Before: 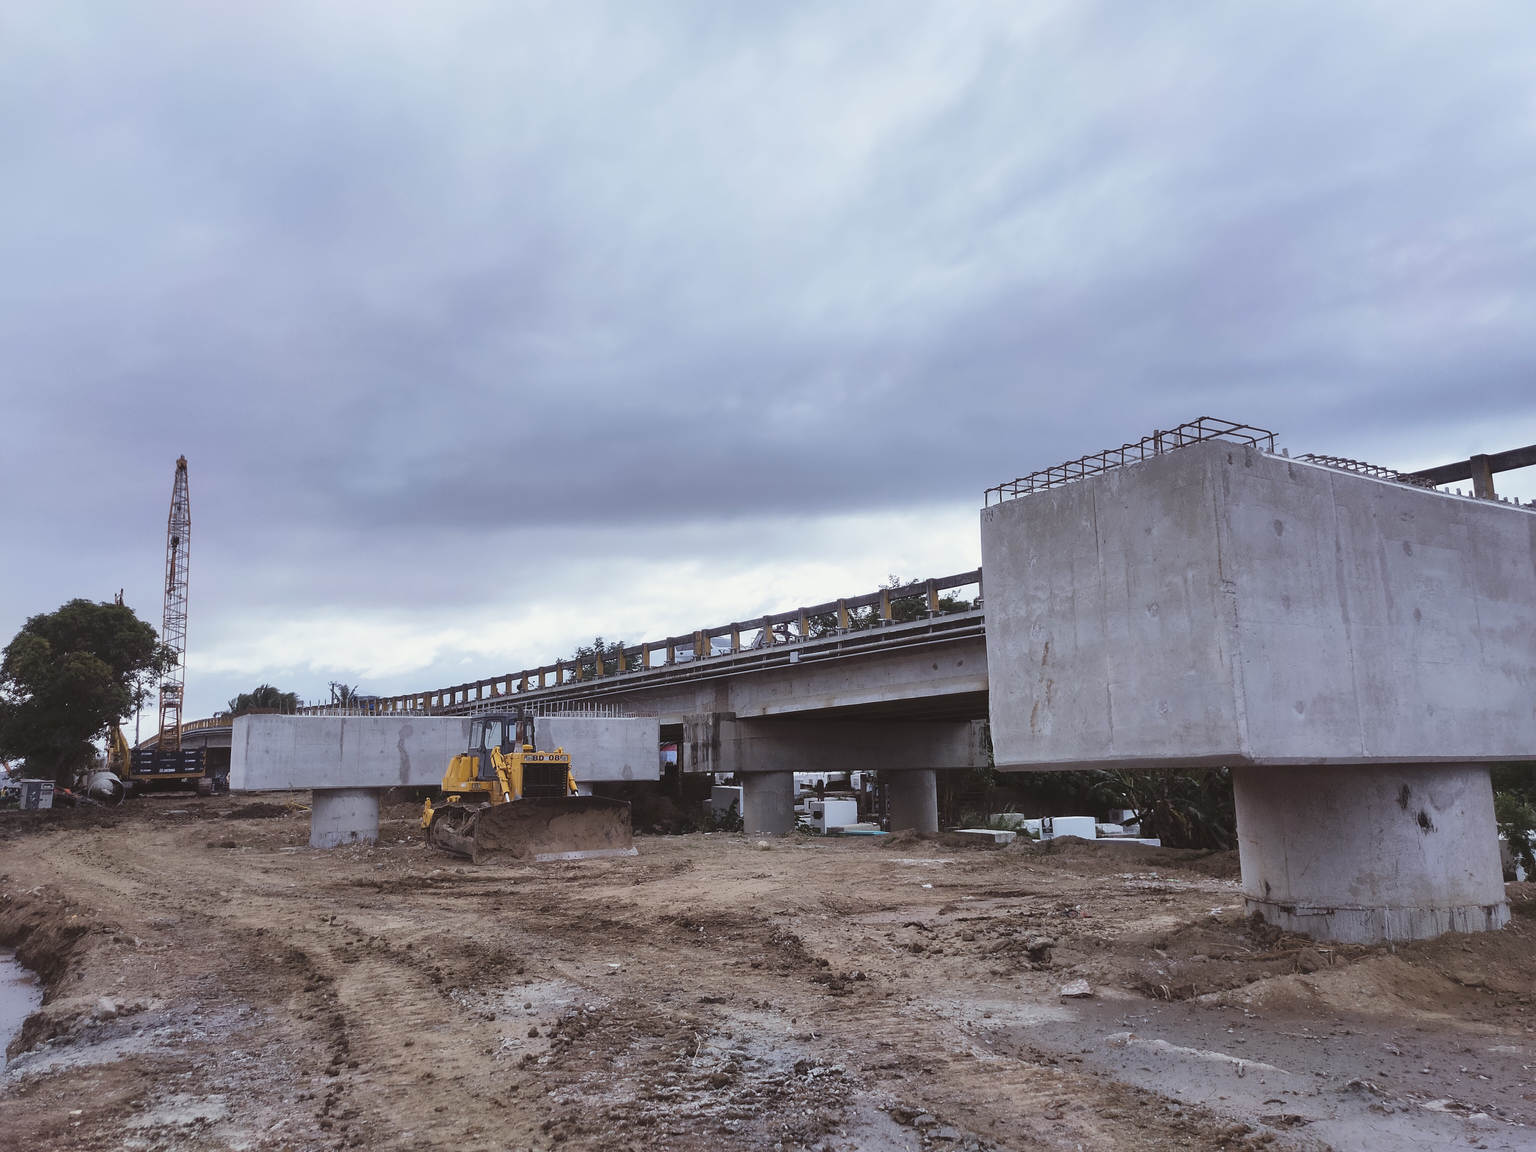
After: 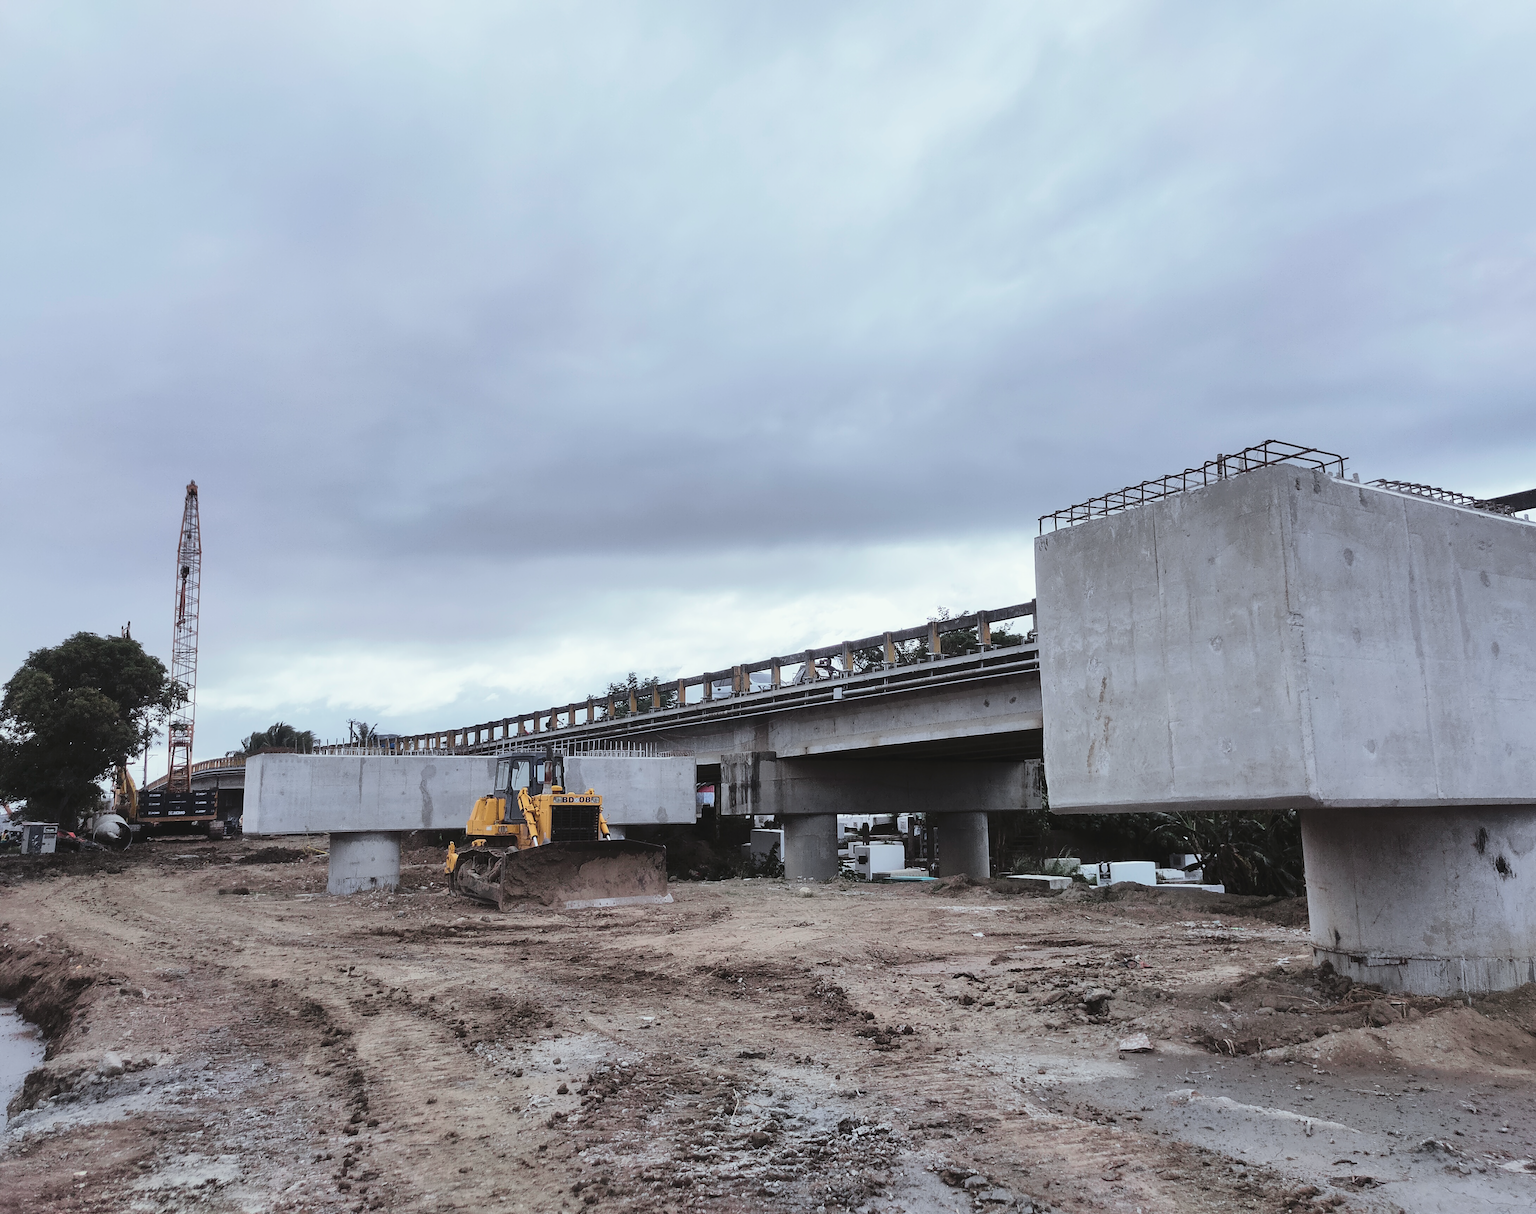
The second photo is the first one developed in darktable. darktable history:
crop and rotate: right 5.167%
tone curve: curves: ch0 [(0, 0) (0.081, 0.044) (0.185, 0.145) (0.283, 0.273) (0.405, 0.449) (0.495, 0.554) (0.686, 0.743) (0.826, 0.853) (0.978, 0.988)]; ch1 [(0, 0) (0.147, 0.166) (0.321, 0.362) (0.371, 0.402) (0.423, 0.426) (0.479, 0.472) (0.505, 0.497) (0.521, 0.506) (0.551, 0.546) (0.586, 0.571) (0.625, 0.638) (0.68, 0.715) (1, 1)]; ch2 [(0, 0) (0.346, 0.378) (0.404, 0.427) (0.502, 0.498) (0.531, 0.517) (0.547, 0.526) (0.582, 0.571) (0.629, 0.626) (0.717, 0.678) (1, 1)], color space Lab, independent channels, preserve colors none
